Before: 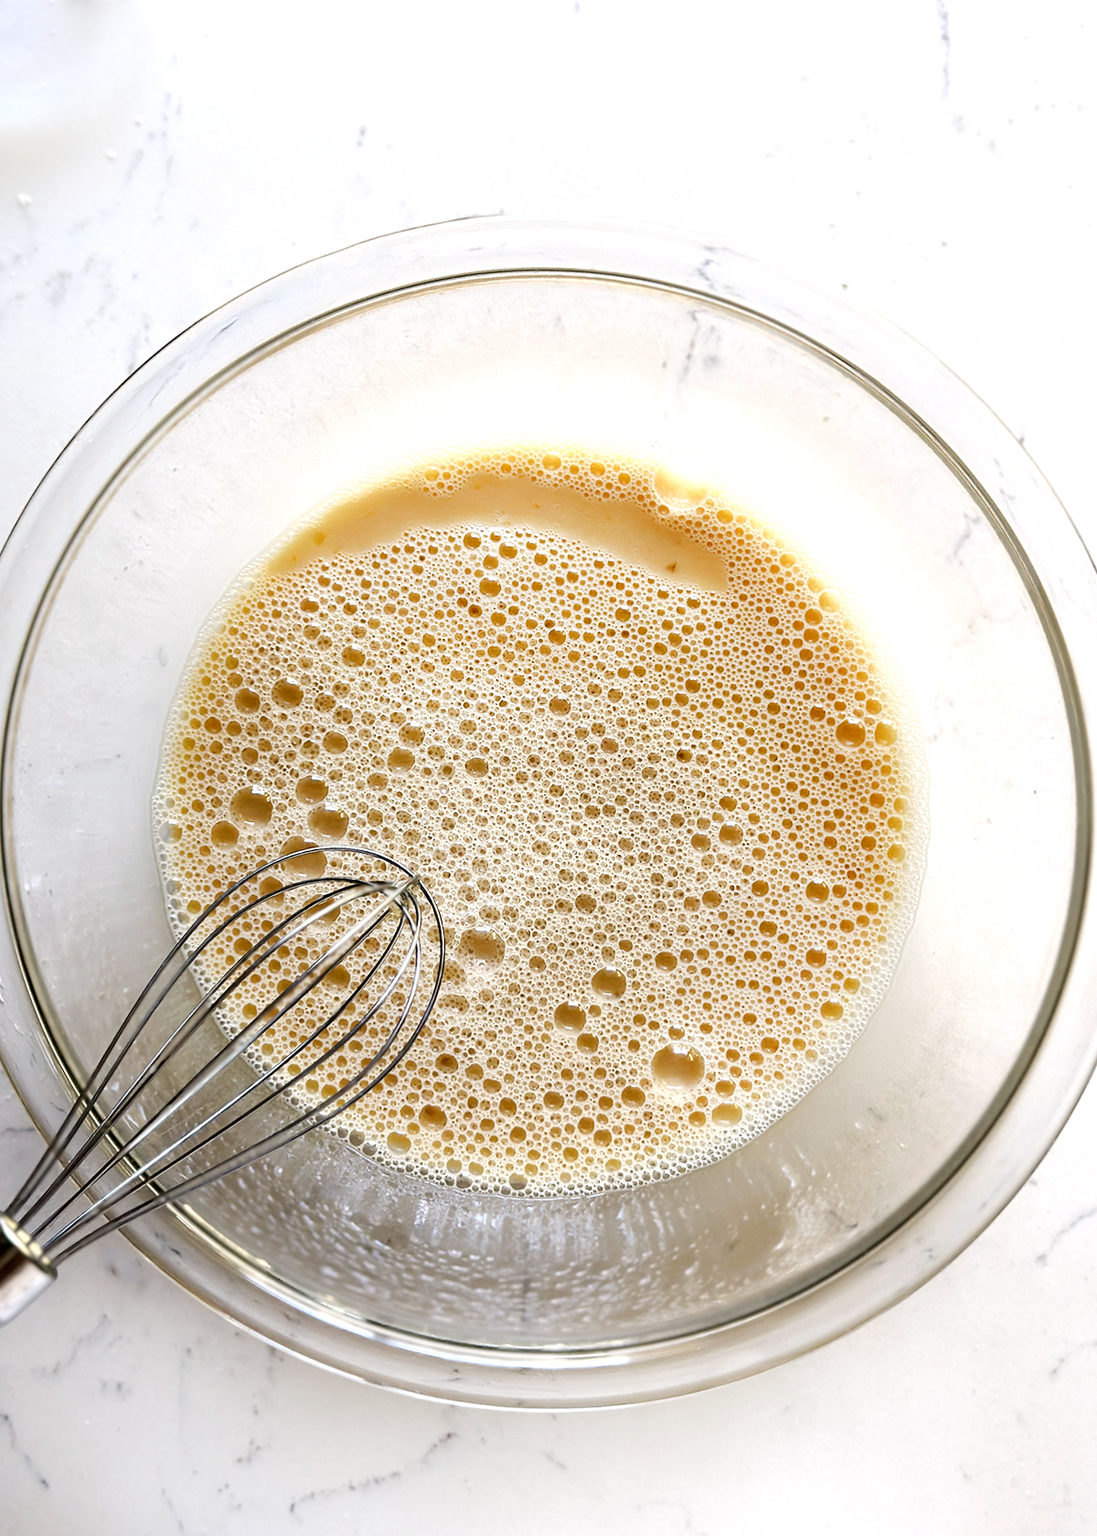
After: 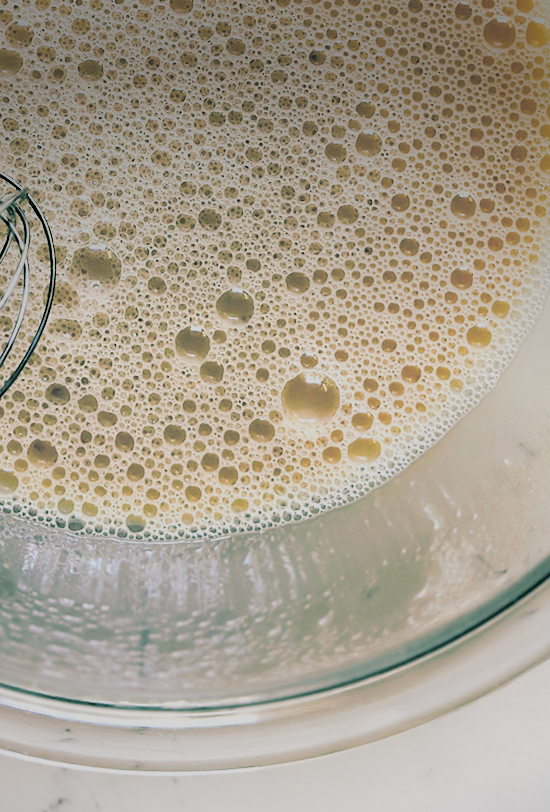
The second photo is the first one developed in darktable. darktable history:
split-toning: shadows › hue 183.6°, shadows › saturation 0.52, highlights › hue 0°, highlights › saturation 0
crop: left 35.976%, top 45.819%, right 18.162%, bottom 5.807%
filmic rgb: black relative exposure -7.65 EV, white relative exposure 4.56 EV, hardness 3.61
vignetting: fall-off start 97.52%, fall-off radius 100%, brightness -0.574, saturation 0, center (-0.027, 0.404), width/height ratio 1.368, unbound false
